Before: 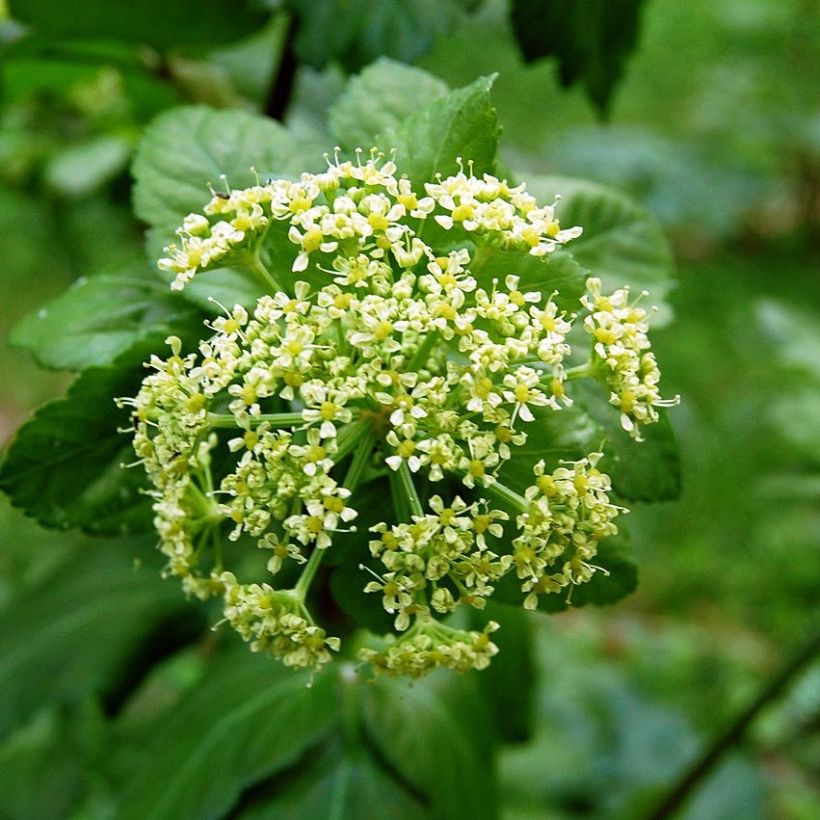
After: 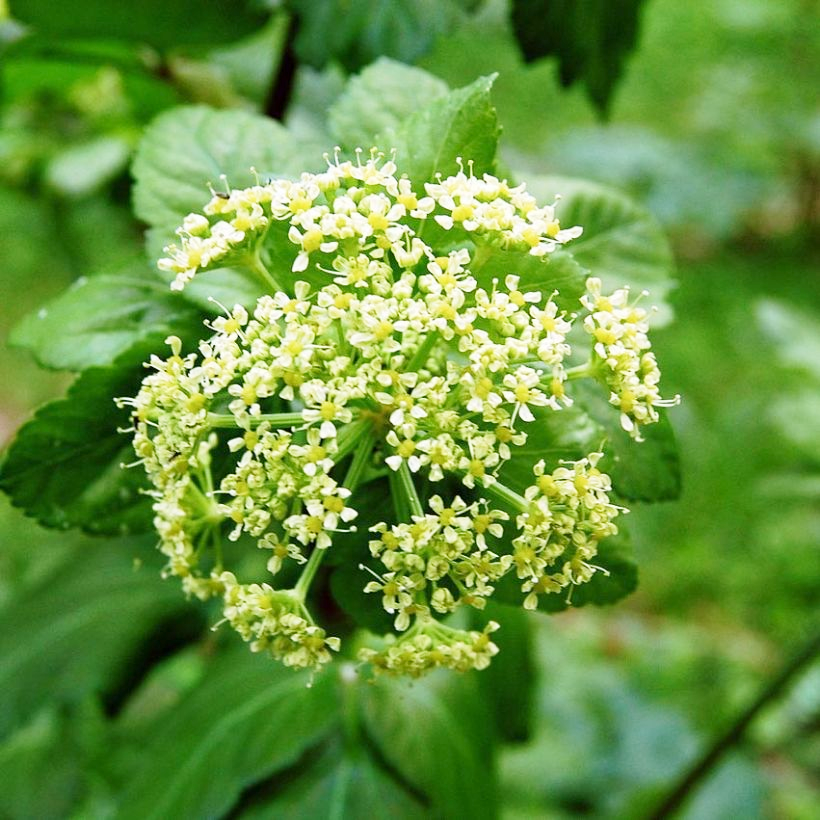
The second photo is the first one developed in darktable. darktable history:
base curve: curves: ch0 [(0, 0) (0.204, 0.334) (0.55, 0.733) (1, 1)], preserve colors none
tone equalizer: edges refinement/feathering 500, mask exposure compensation -1.57 EV, preserve details guided filter
